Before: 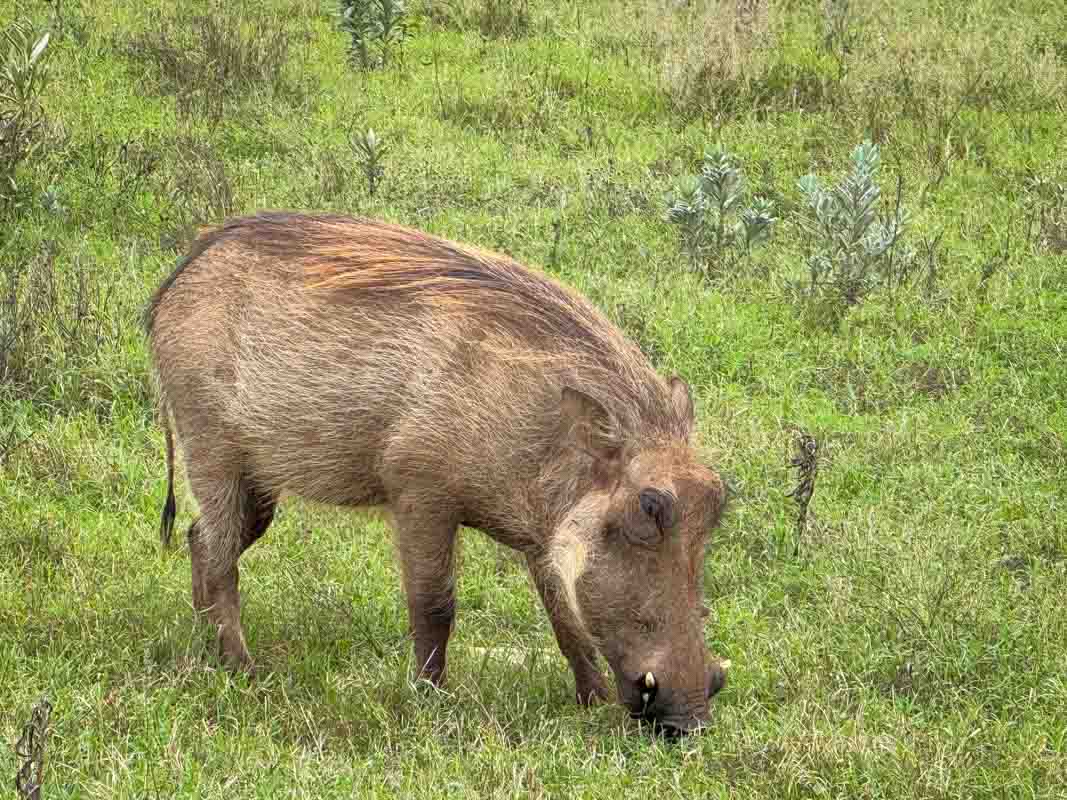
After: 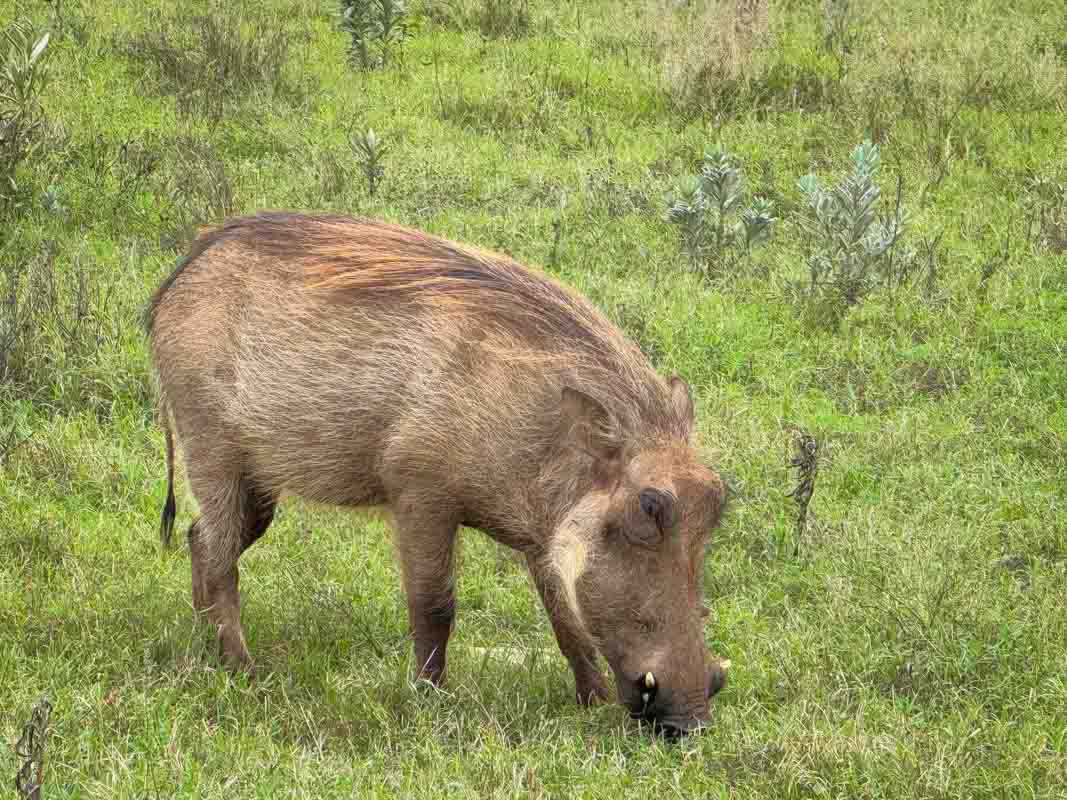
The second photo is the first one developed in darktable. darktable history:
contrast equalizer: y [[0.5, 0.5, 0.5, 0.539, 0.64, 0.611], [0.5 ×6], [0.5 ×6], [0 ×6], [0 ×6]], mix -0.36
